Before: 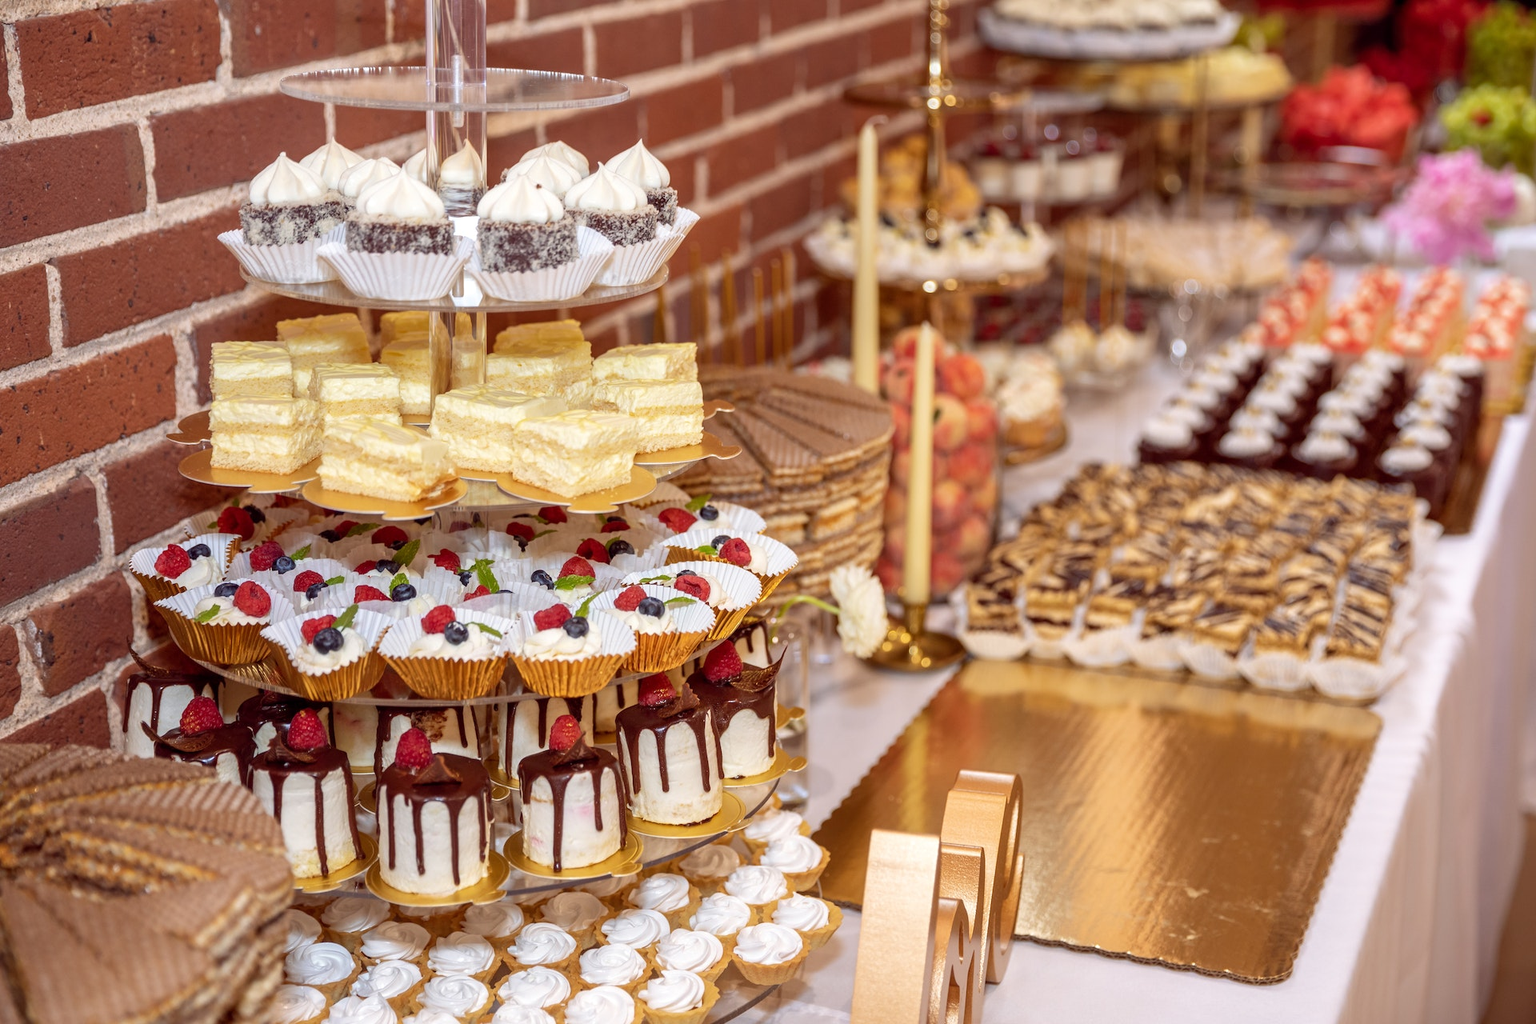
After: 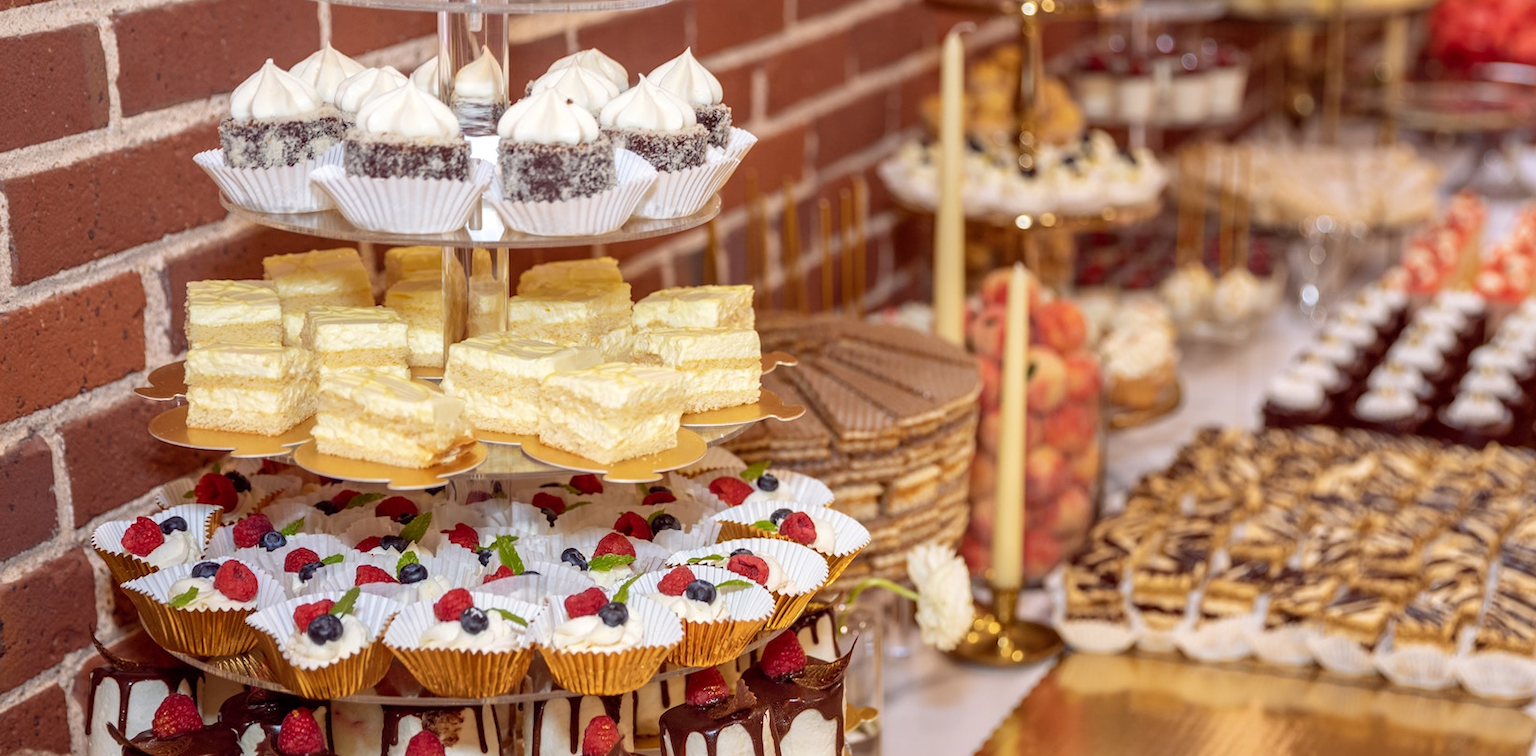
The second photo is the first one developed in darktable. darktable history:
crop: left 3.015%, top 8.969%, right 9.647%, bottom 26.457%
rotate and perspective: rotation 0.174°, lens shift (vertical) 0.013, lens shift (horizontal) 0.019, shear 0.001, automatic cropping original format, crop left 0.007, crop right 0.991, crop top 0.016, crop bottom 0.997
